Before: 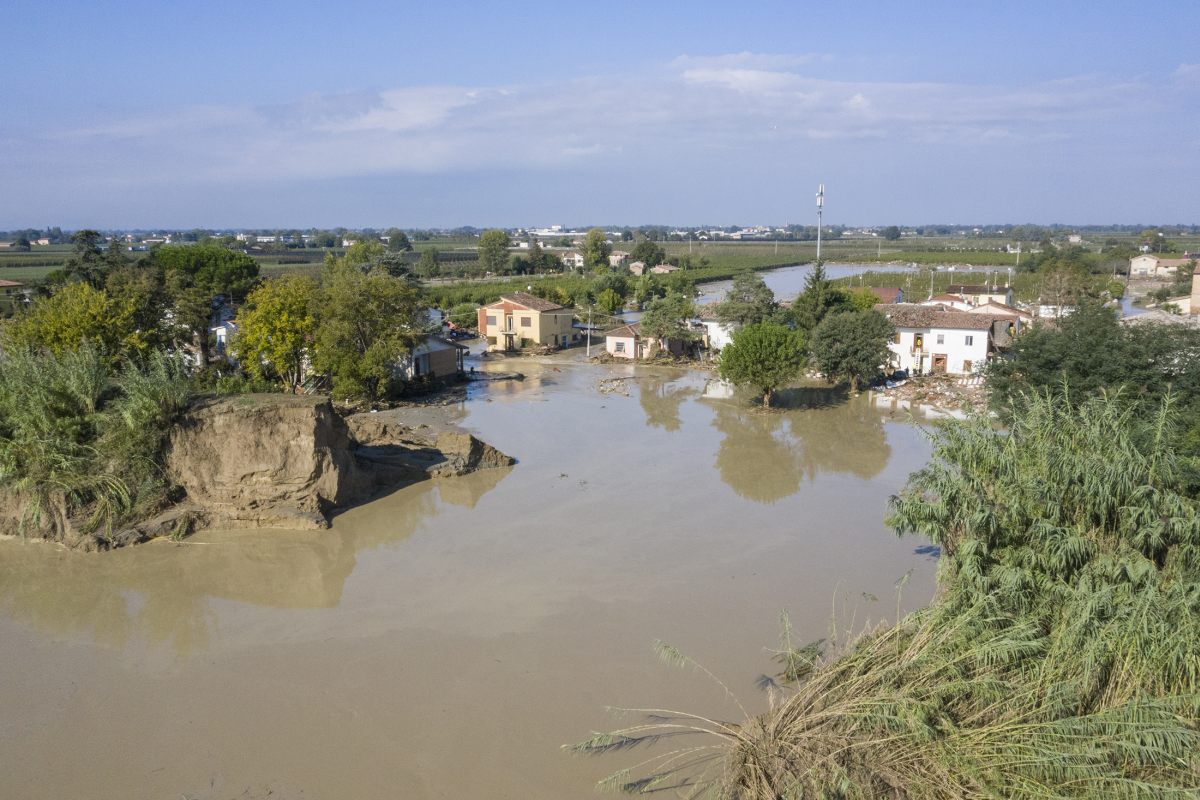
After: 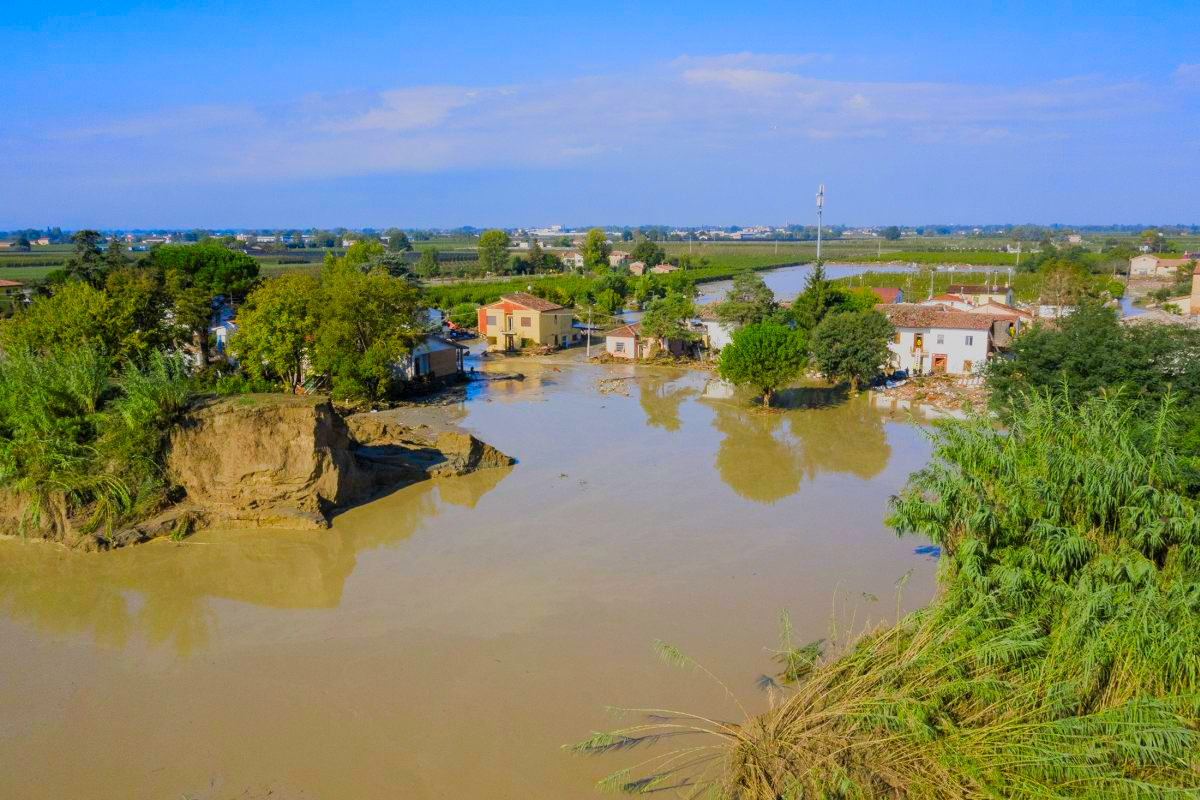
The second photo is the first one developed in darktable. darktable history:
color balance: input saturation 80.07%
filmic rgb: black relative exposure -7.65 EV, white relative exposure 4.56 EV, hardness 3.61
color correction: saturation 3
